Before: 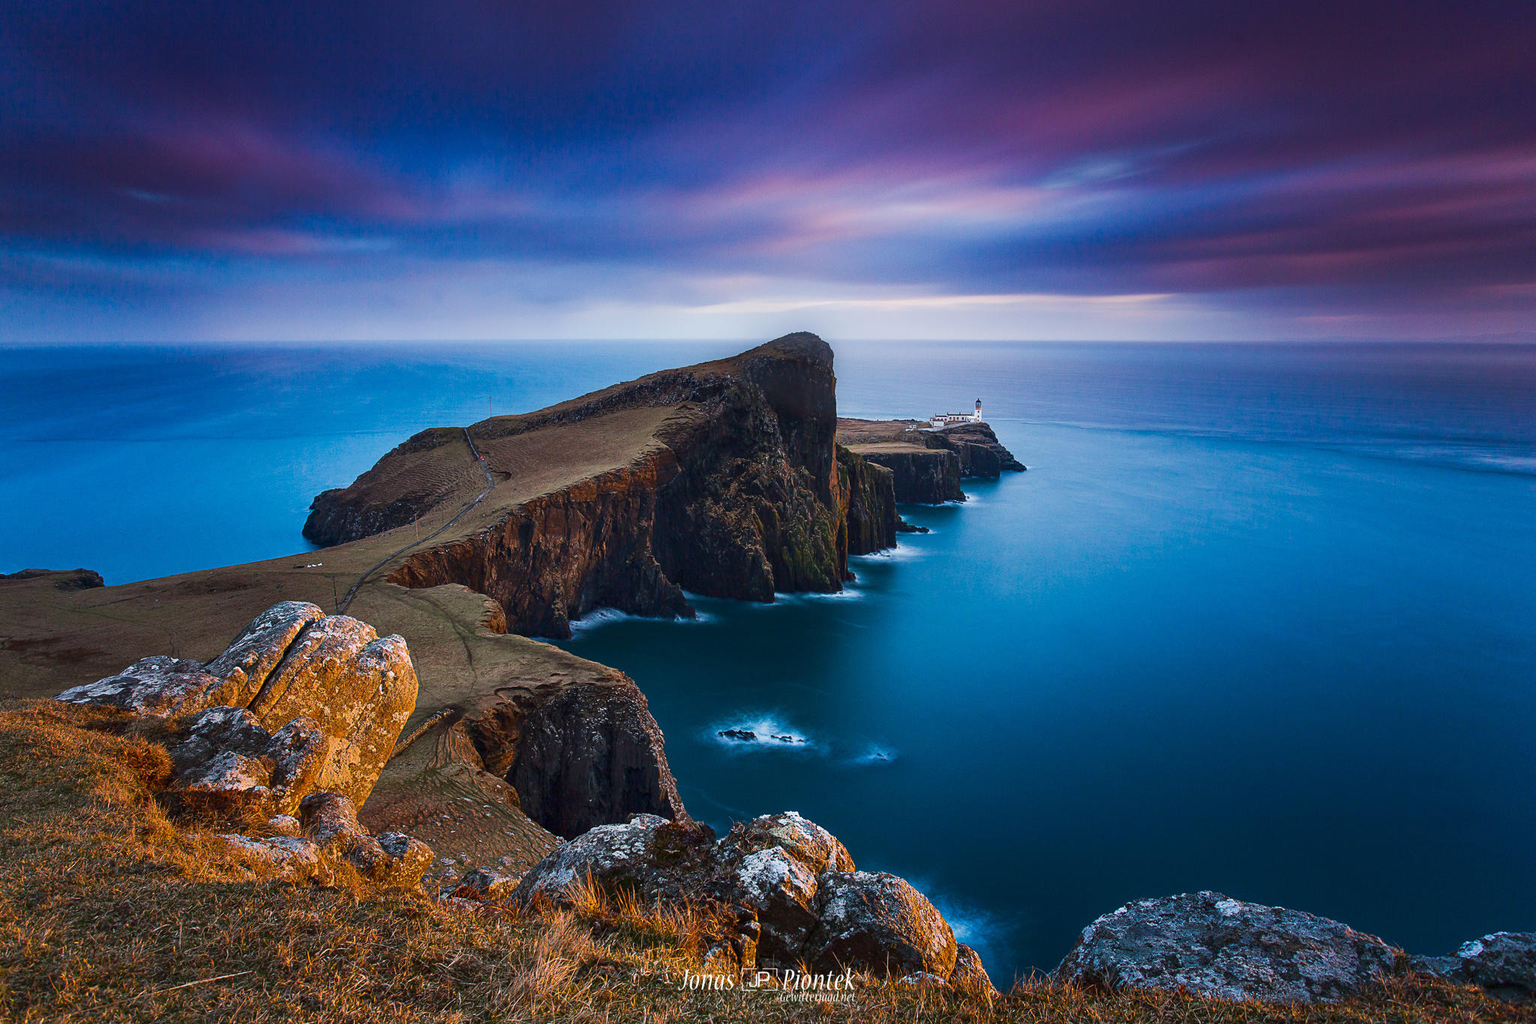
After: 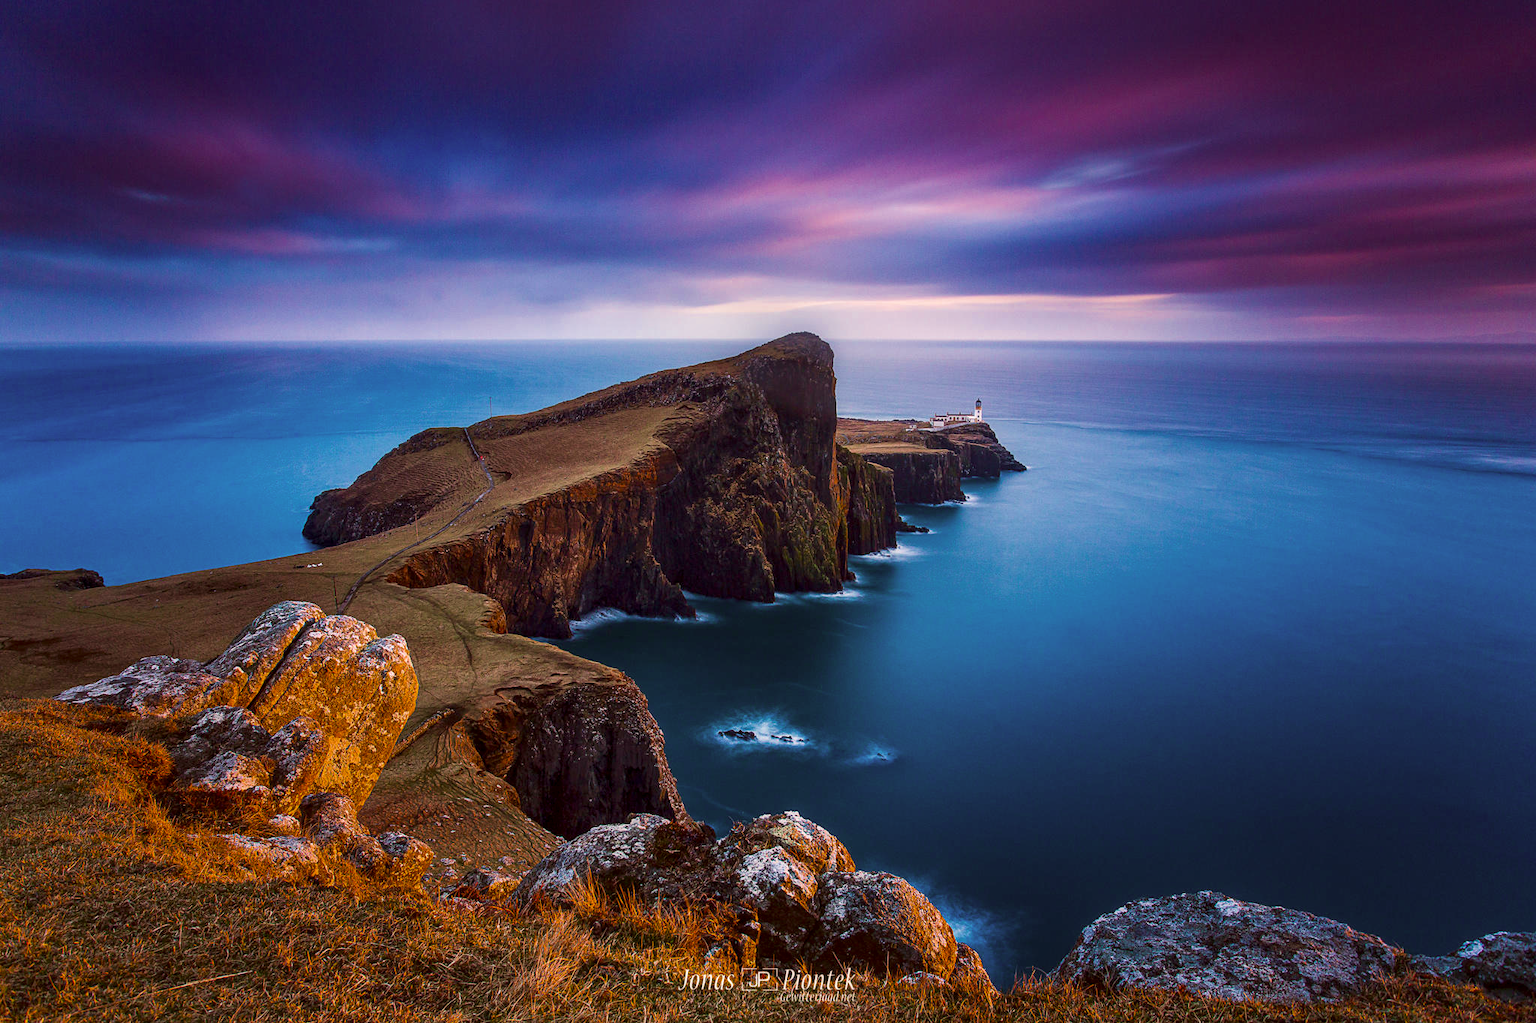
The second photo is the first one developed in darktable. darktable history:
local contrast: detail 130%
color zones: curves: ch0 [(0, 0.444) (0.143, 0.442) (0.286, 0.441) (0.429, 0.441) (0.571, 0.441) (0.714, 0.441) (0.857, 0.442) (1, 0.444)]
color balance rgb: perceptual saturation grading › global saturation 25.037%
color correction: highlights a* 6.7, highlights b* 8.22, shadows a* 6.61, shadows b* 6.87, saturation 0.894
velvia: on, module defaults
